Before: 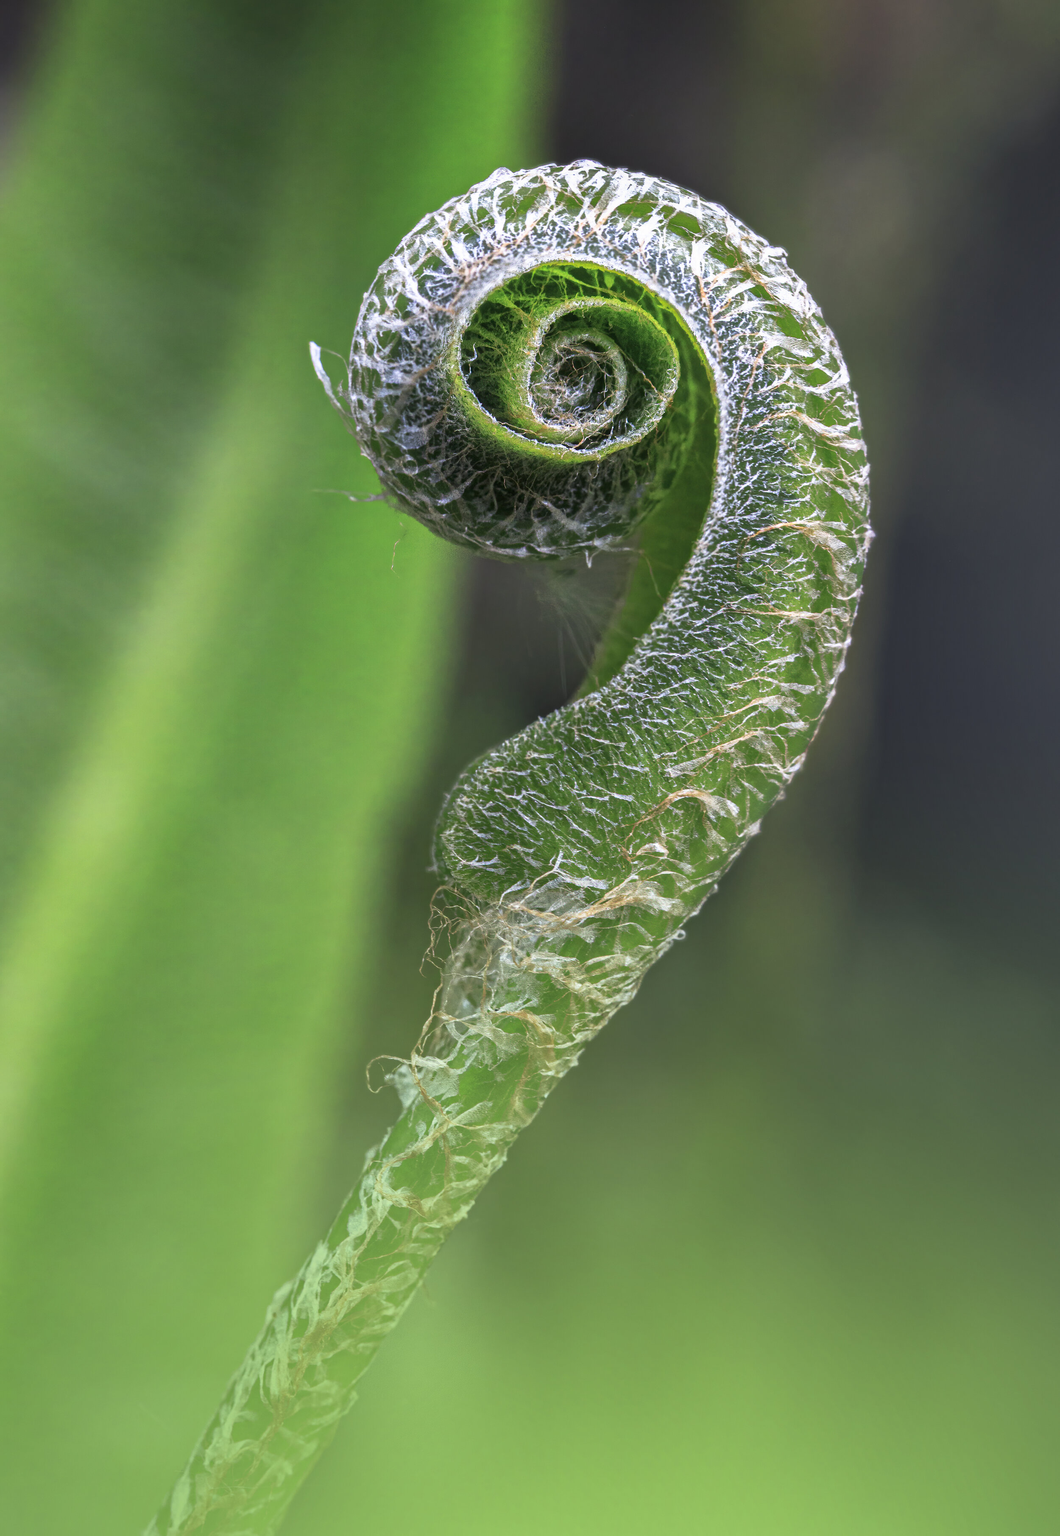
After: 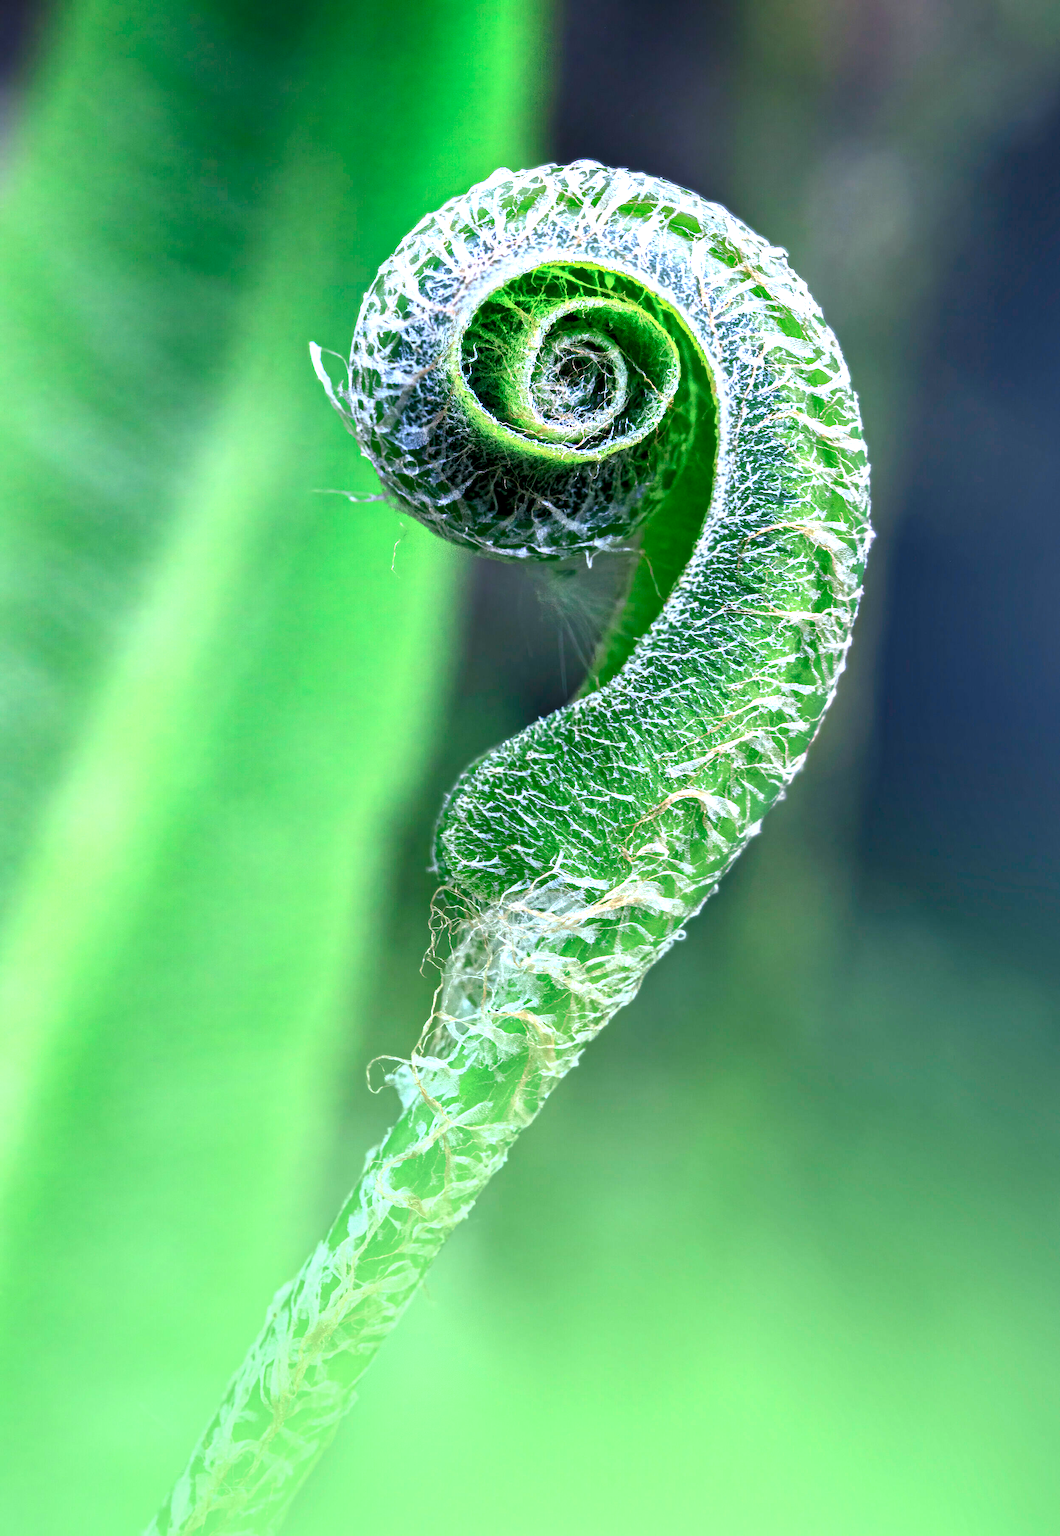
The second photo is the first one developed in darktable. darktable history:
white balance: red 0.926, green 1.003, blue 1.133
contrast brightness saturation: contrast 0.28
levels: levels [0.036, 0.364, 0.827]
